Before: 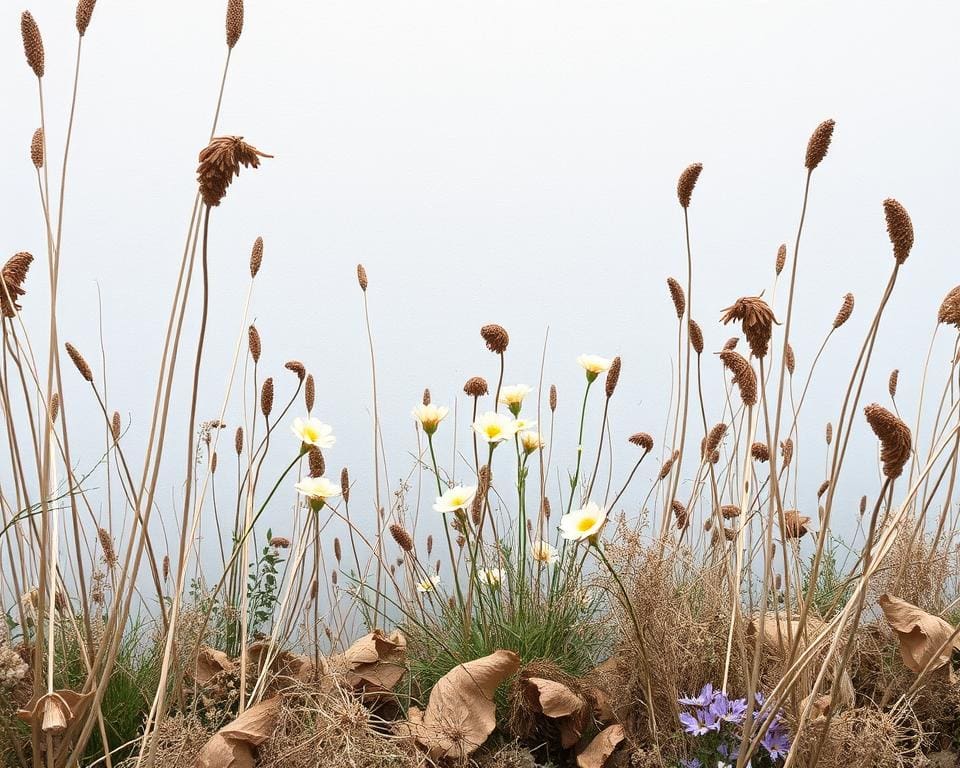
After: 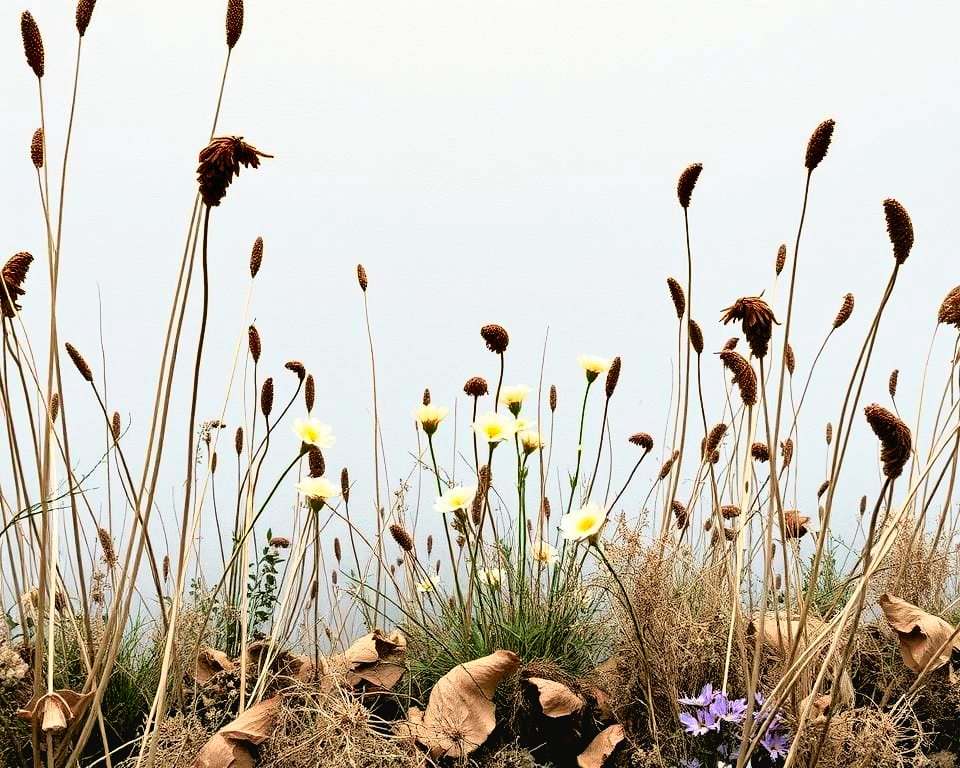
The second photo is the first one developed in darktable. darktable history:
tone curve: curves: ch0 [(0.003, 0.029) (0.037, 0.036) (0.149, 0.117) (0.297, 0.318) (0.422, 0.474) (0.531, 0.6) (0.743, 0.809) (0.889, 0.941) (1, 0.98)]; ch1 [(0, 0) (0.305, 0.325) (0.453, 0.437) (0.482, 0.479) (0.501, 0.5) (0.506, 0.503) (0.564, 0.578) (0.587, 0.625) (0.666, 0.727) (1, 1)]; ch2 [(0, 0) (0.323, 0.277) (0.408, 0.399) (0.45, 0.48) (0.499, 0.502) (0.512, 0.523) (0.57, 0.595) (0.653, 0.671) (0.768, 0.744) (1, 1)], color space Lab, independent channels, preserve colors none
shadows and highlights: soften with gaussian
contrast brightness saturation: saturation 0.1
grain: coarseness 0.09 ISO, strength 10%
rgb levels: levels [[0.034, 0.472, 0.904], [0, 0.5, 1], [0, 0.5, 1]]
